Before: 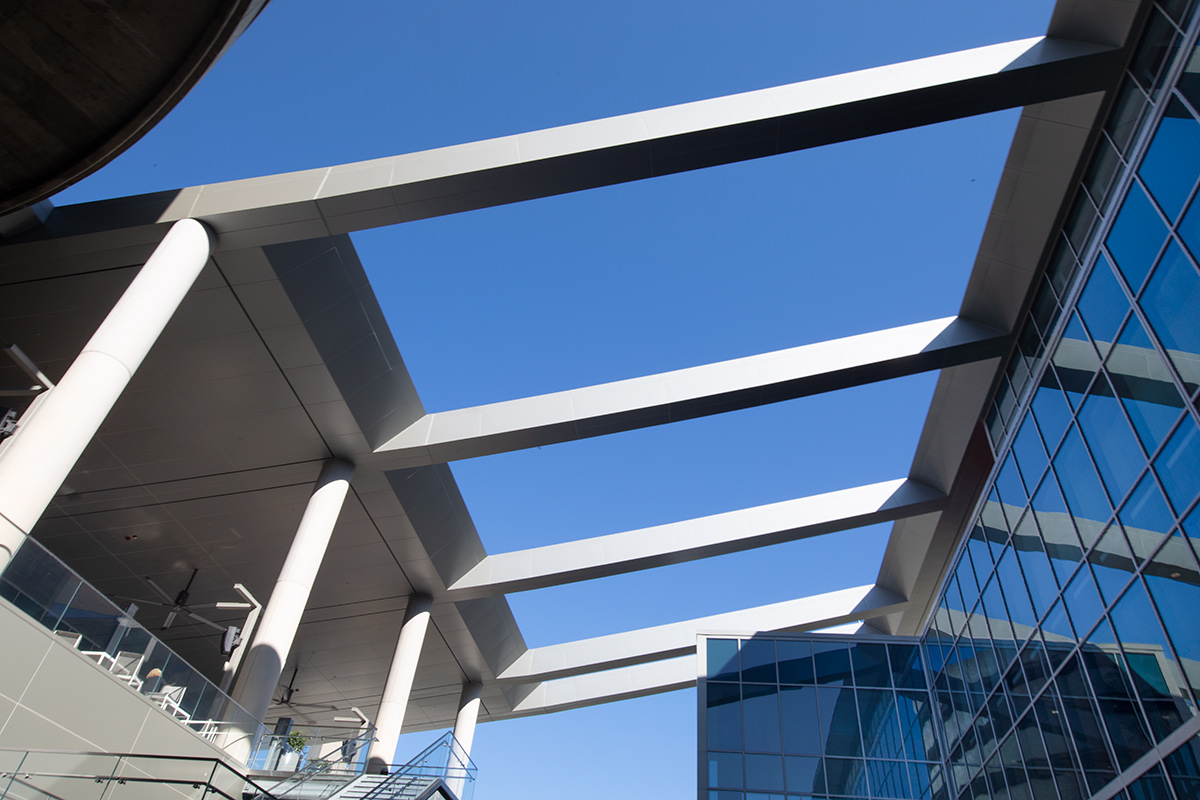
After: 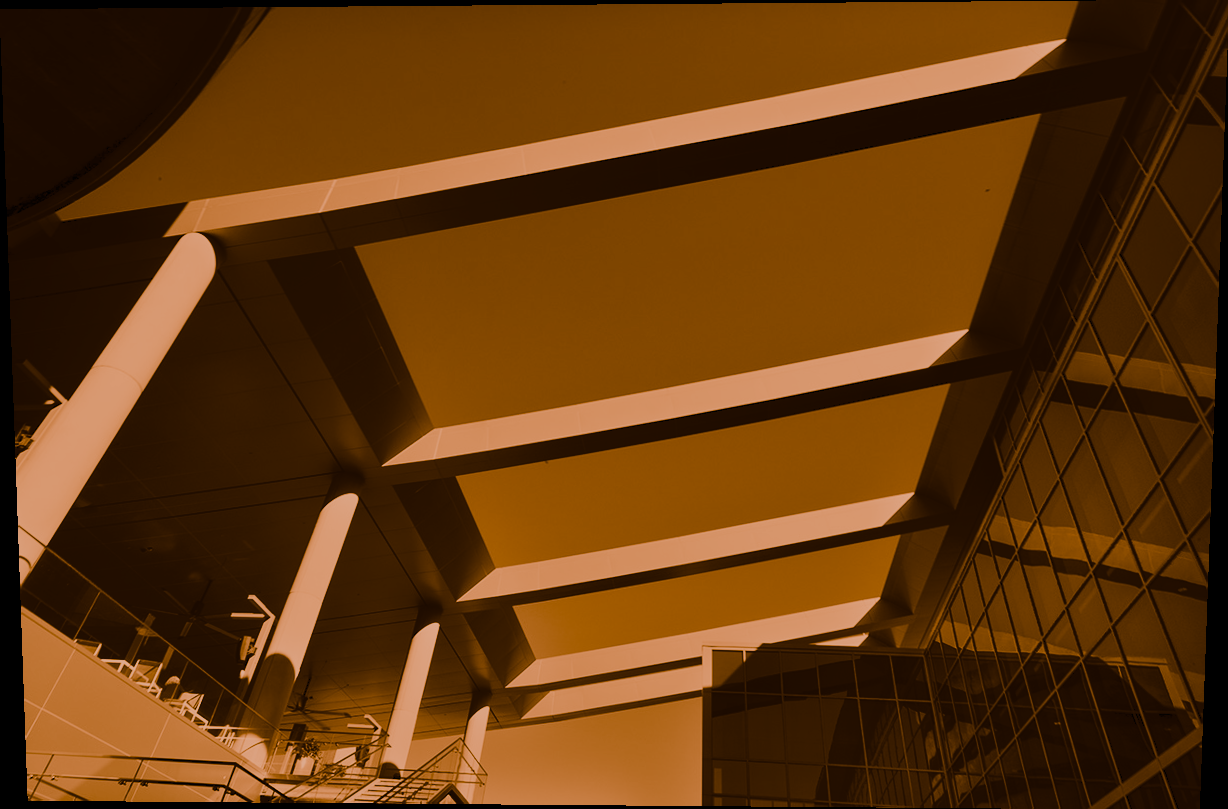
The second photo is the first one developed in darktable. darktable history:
rotate and perspective: lens shift (vertical) 0.048, lens shift (horizontal) -0.024, automatic cropping off
tone equalizer: -8 EV -2 EV, -7 EV -2 EV, -6 EV -2 EV, -5 EV -2 EV, -4 EV -2 EV, -3 EV -2 EV, -2 EV -2 EV, -1 EV -1.63 EV, +0 EV -2 EV
tone curve: curves: ch0 [(0, 0) (0.003, 0.034) (0.011, 0.038) (0.025, 0.046) (0.044, 0.054) (0.069, 0.06) (0.1, 0.079) (0.136, 0.114) (0.177, 0.151) (0.224, 0.213) (0.277, 0.293) (0.335, 0.385) (0.399, 0.482) (0.468, 0.578) (0.543, 0.655) (0.623, 0.724) (0.709, 0.786) (0.801, 0.854) (0.898, 0.922) (1, 1)], preserve colors none
split-toning: shadows › hue 26°, shadows › saturation 0.92, highlights › hue 40°, highlights › saturation 0.92, balance -63, compress 0%
monochrome: on, module defaults
